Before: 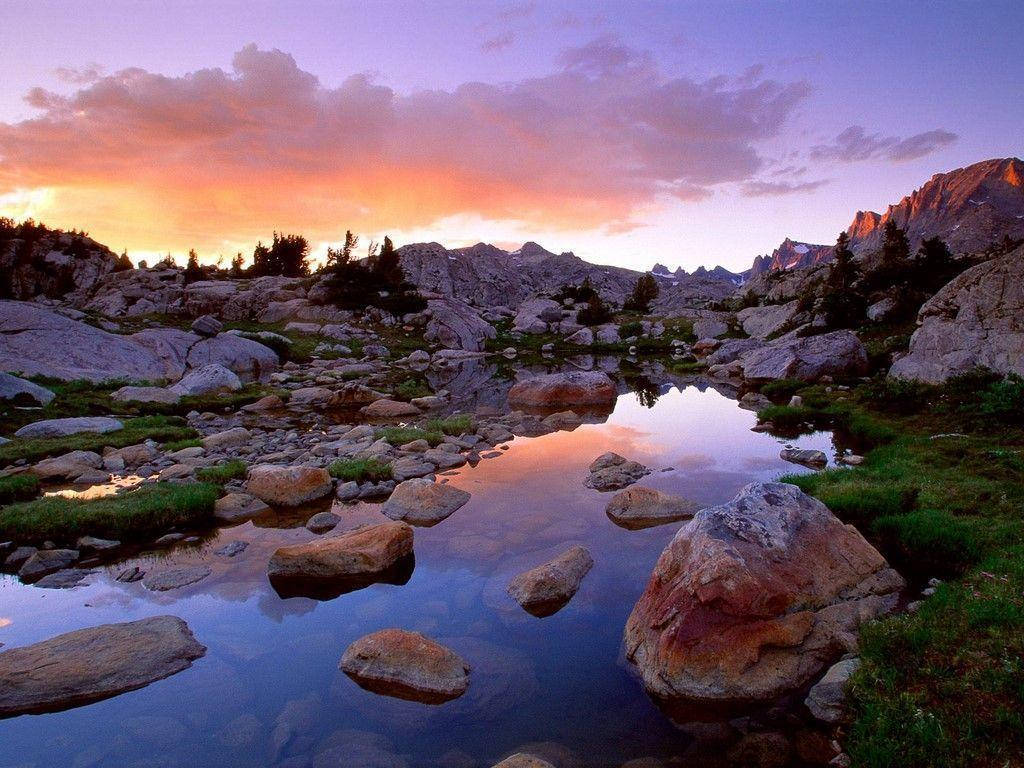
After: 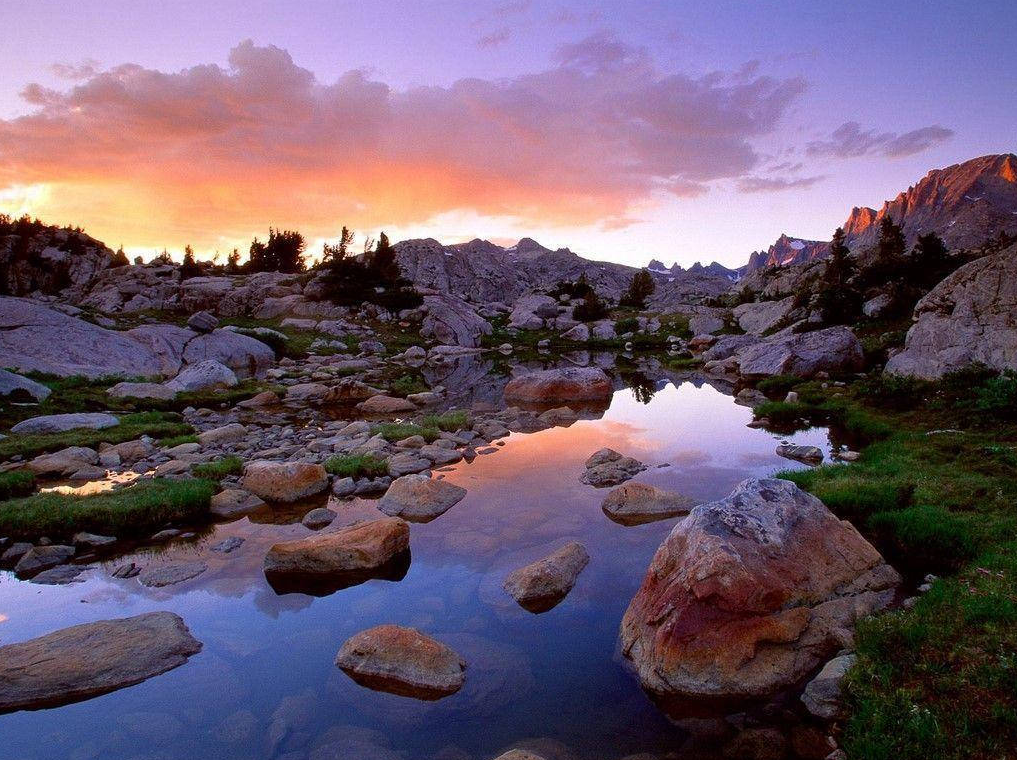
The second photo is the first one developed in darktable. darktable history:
crop: left 0.458%, top 0.548%, right 0.166%, bottom 0.381%
